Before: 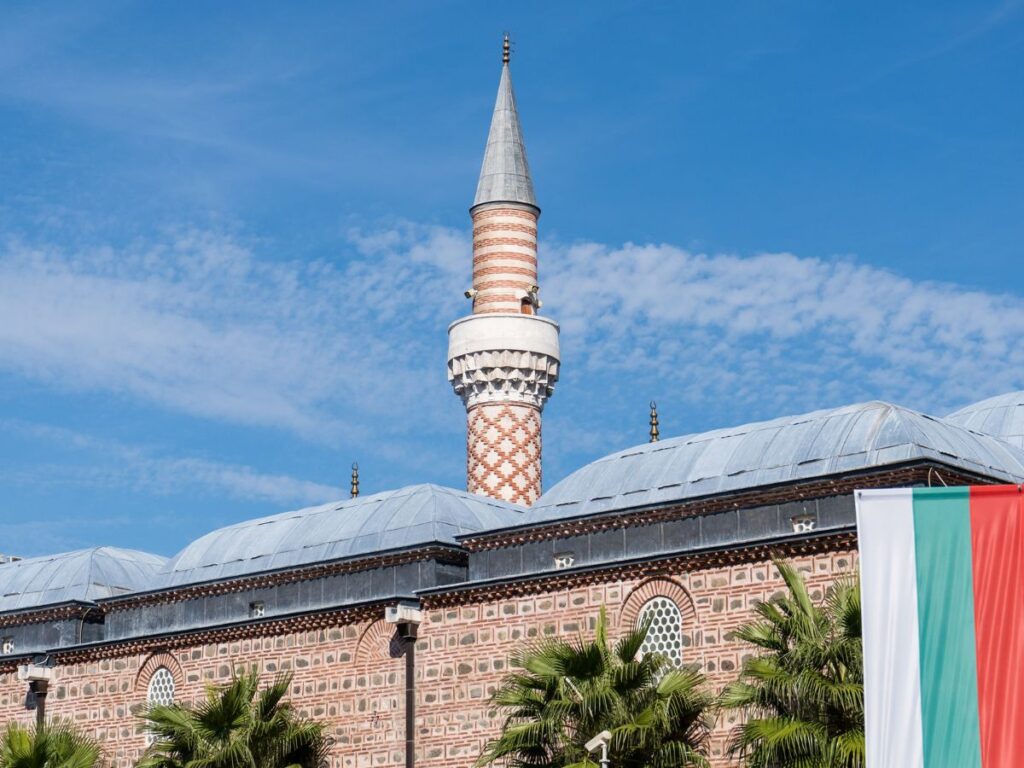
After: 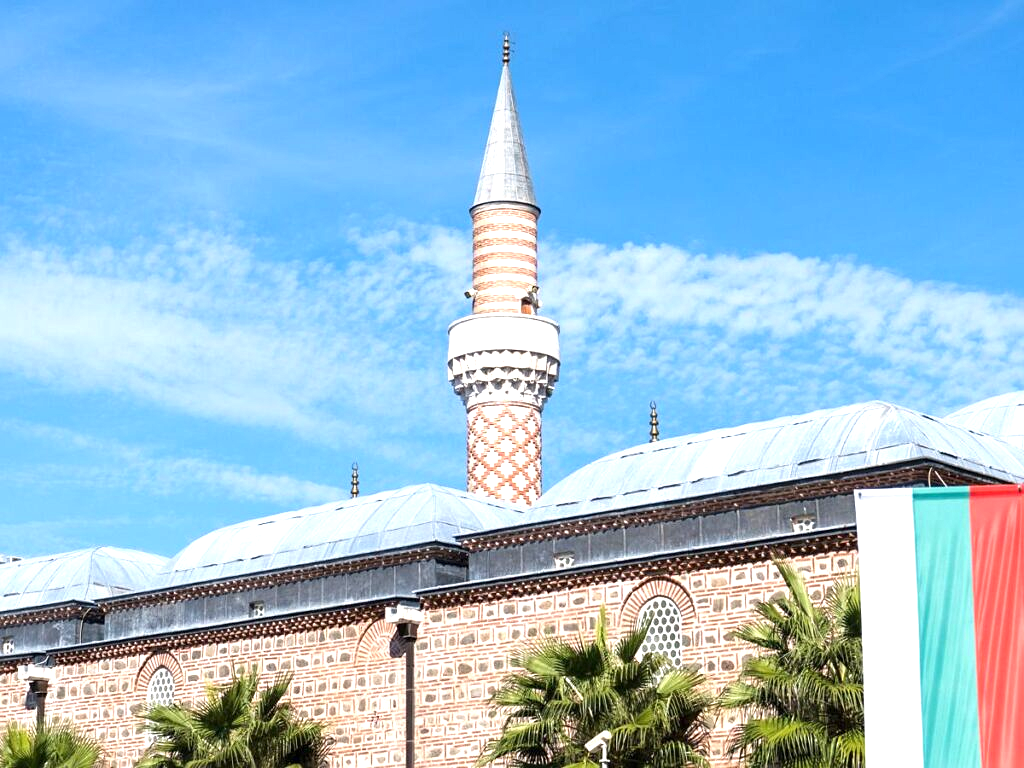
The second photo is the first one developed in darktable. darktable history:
exposure: exposure 0.943 EV, compensate highlight preservation false
sharpen: radius 1.272, amount 0.305, threshold 0
